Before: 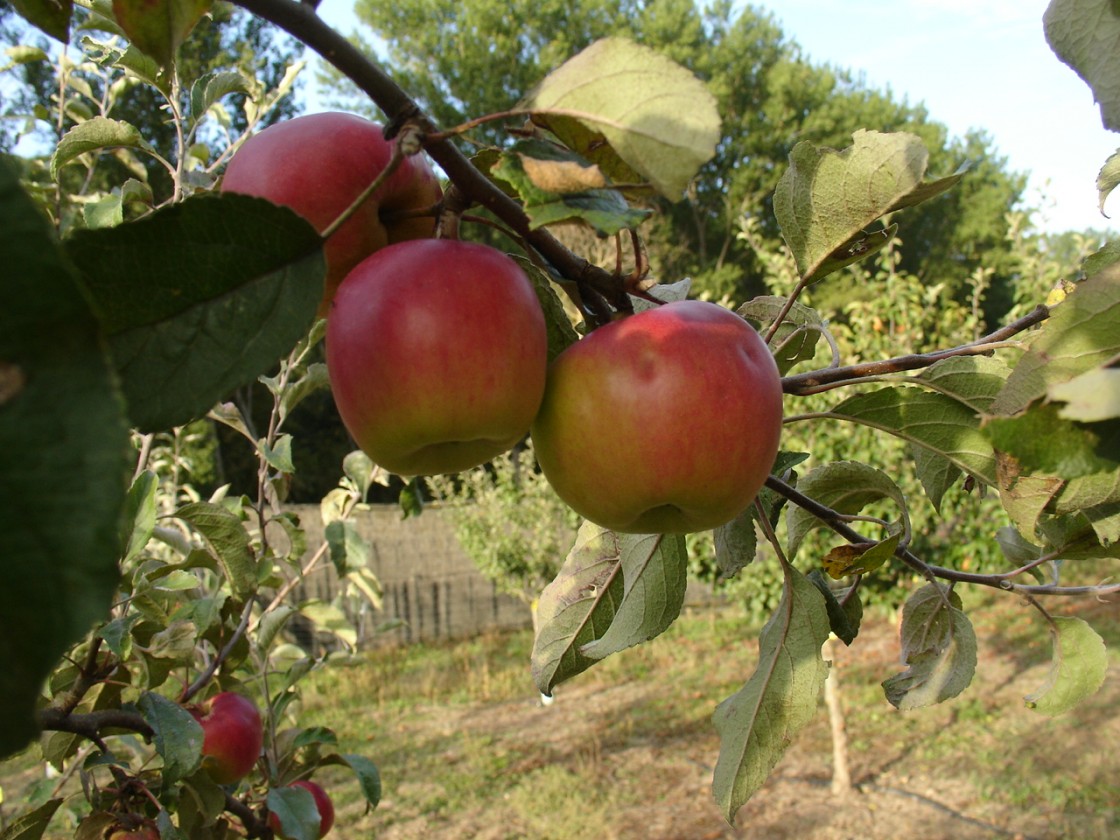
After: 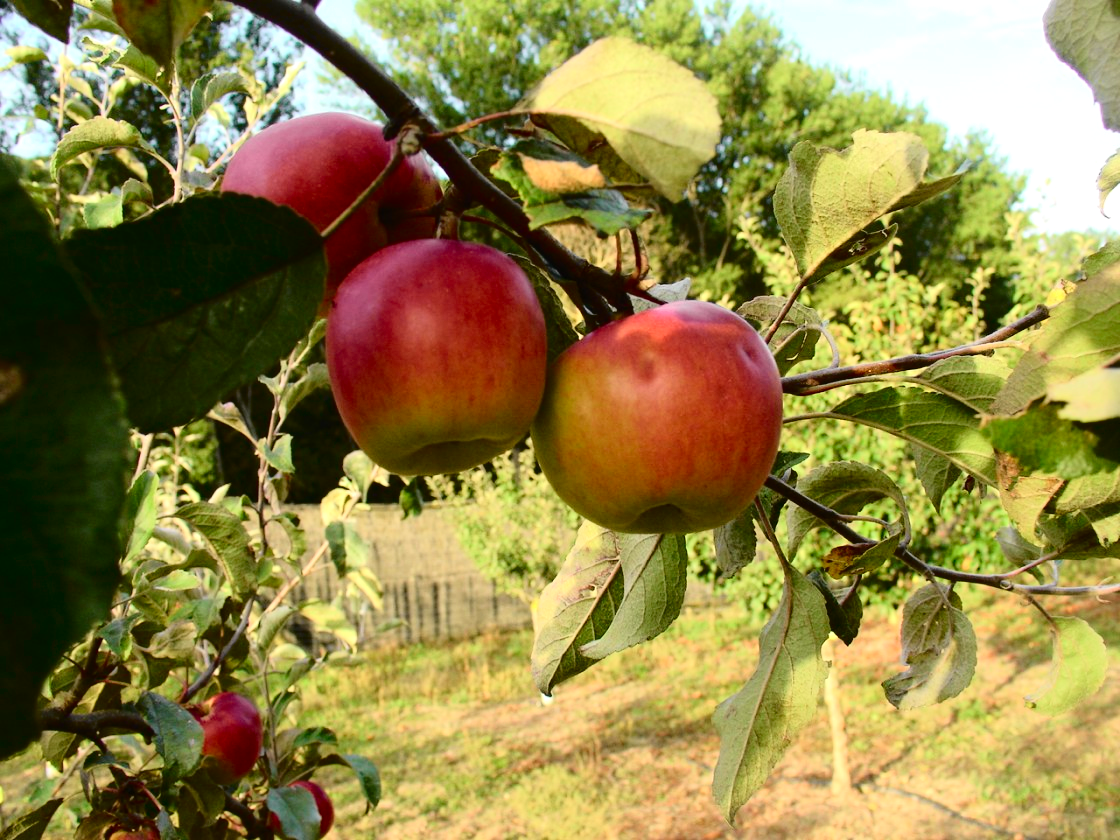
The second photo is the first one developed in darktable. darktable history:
exposure: black level correction 0.002, exposure 0.297 EV, compensate exposure bias true, compensate highlight preservation false
tone curve: curves: ch0 [(0, 0.014) (0.17, 0.099) (0.392, 0.438) (0.725, 0.828) (0.872, 0.918) (1, 0.981)]; ch1 [(0, 0) (0.402, 0.36) (0.489, 0.491) (0.5, 0.503) (0.515, 0.52) (0.545, 0.572) (0.615, 0.662) (0.701, 0.725) (1, 1)]; ch2 [(0, 0) (0.42, 0.458) (0.485, 0.499) (0.503, 0.503) (0.531, 0.542) (0.561, 0.594) (0.644, 0.694) (0.717, 0.753) (1, 0.991)], color space Lab, independent channels, preserve colors none
